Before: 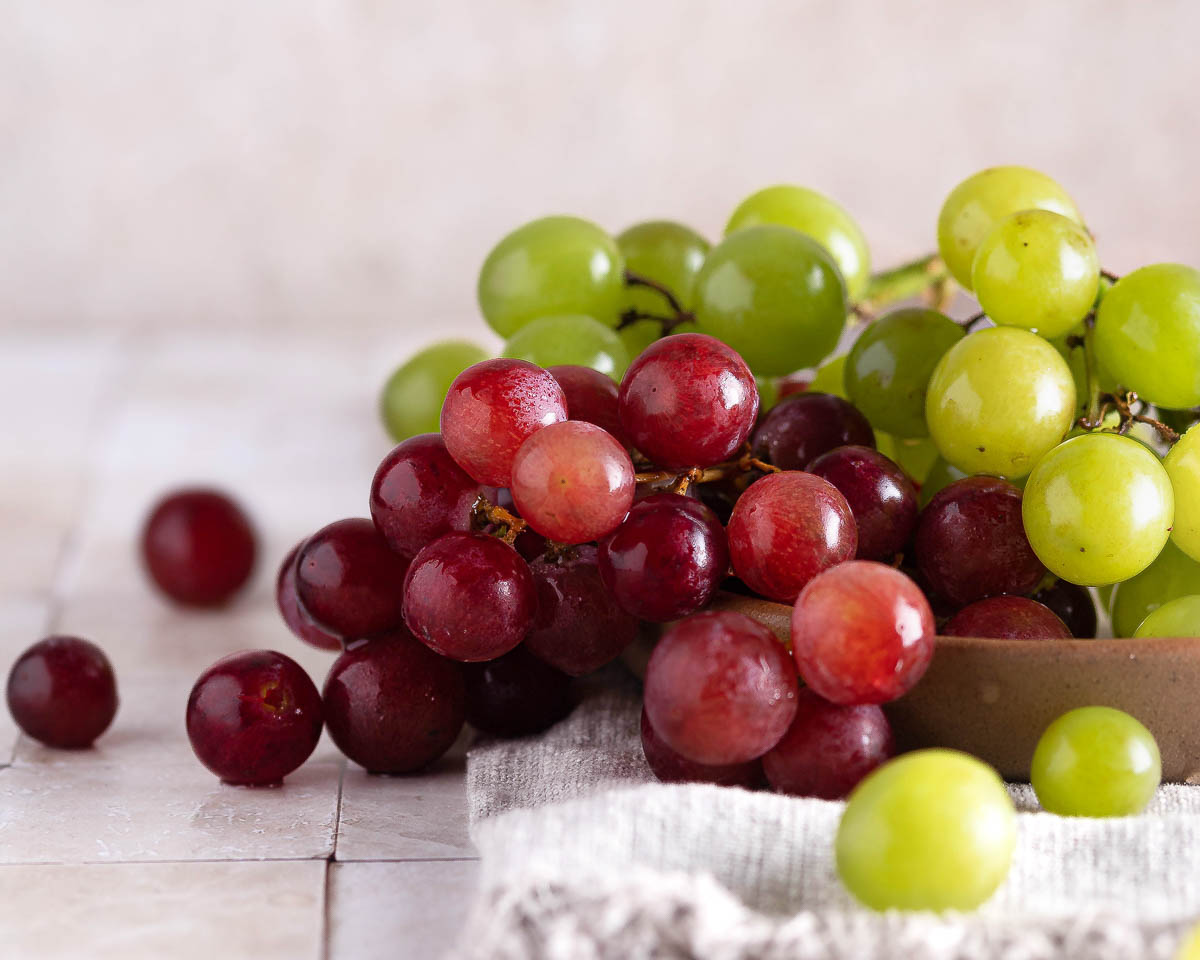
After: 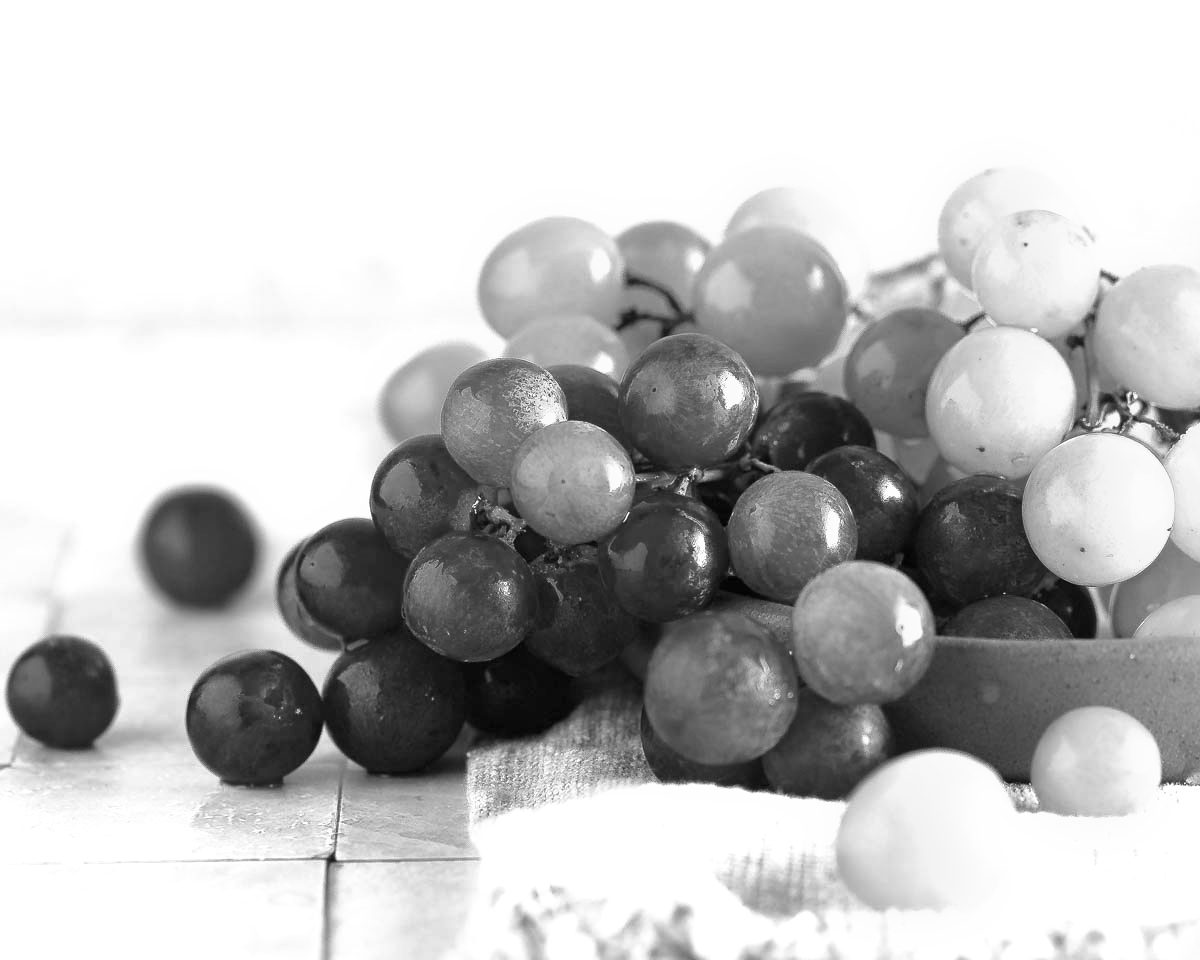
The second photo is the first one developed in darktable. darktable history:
white balance: red 1.066, blue 1.119
exposure: black level correction 0, exposure 0.68 EV, compensate exposure bias true, compensate highlight preservation false
rgb levels: preserve colors max RGB
monochrome: on, module defaults
shadows and highlights: shadows 25, highlights -25
velvia: strength 45%
